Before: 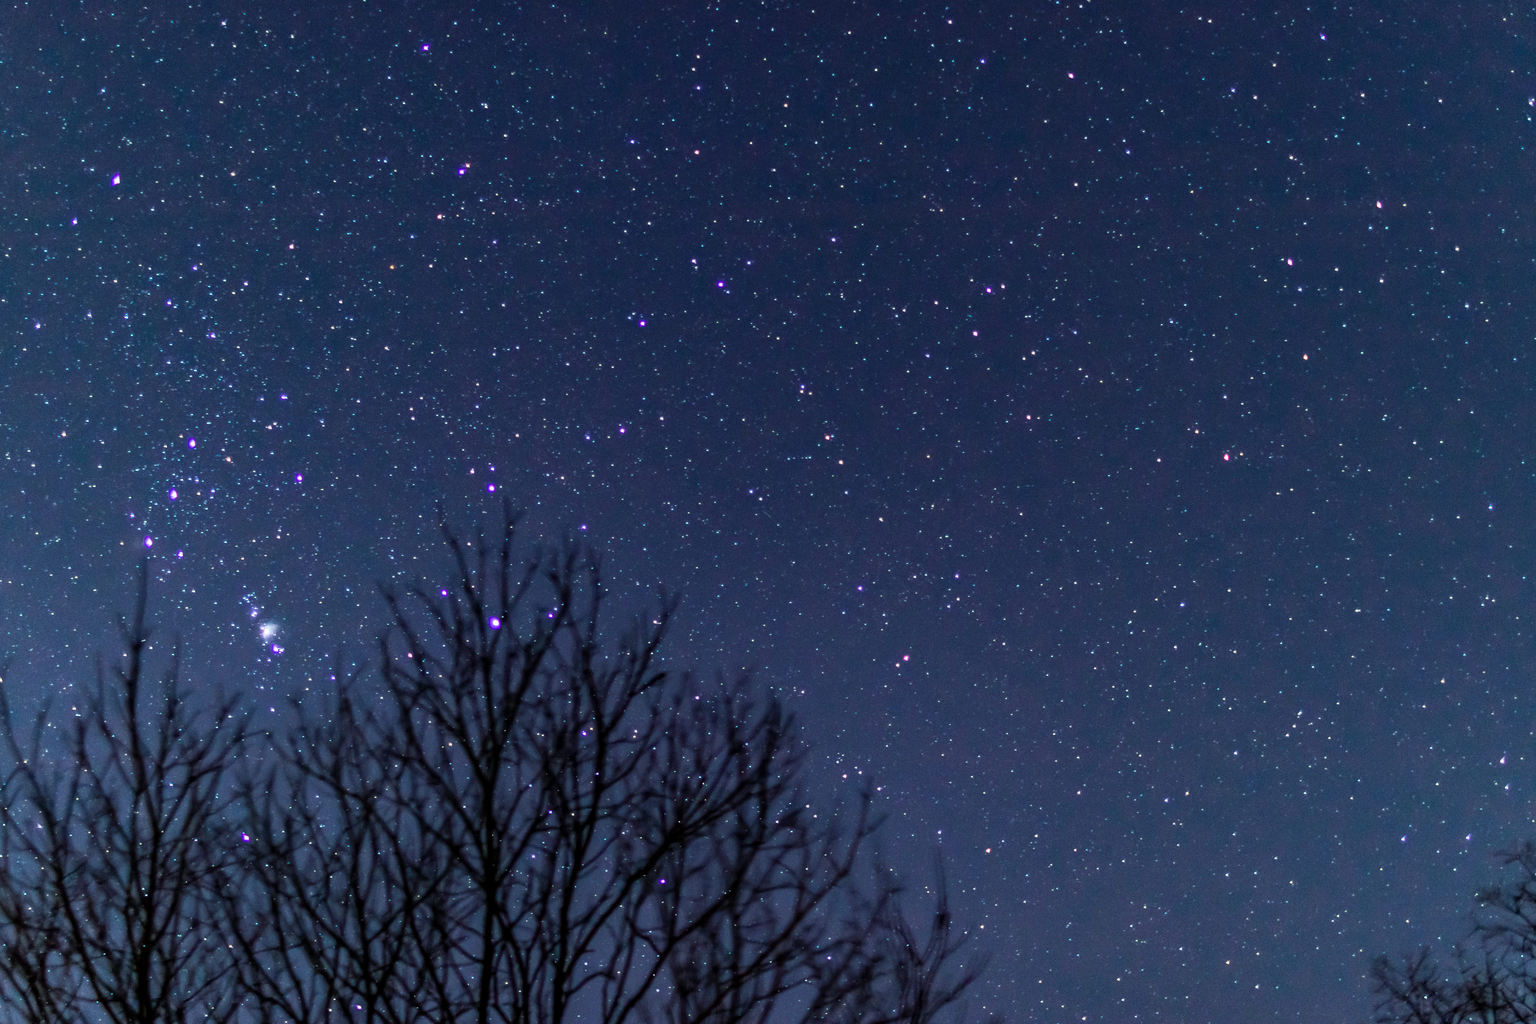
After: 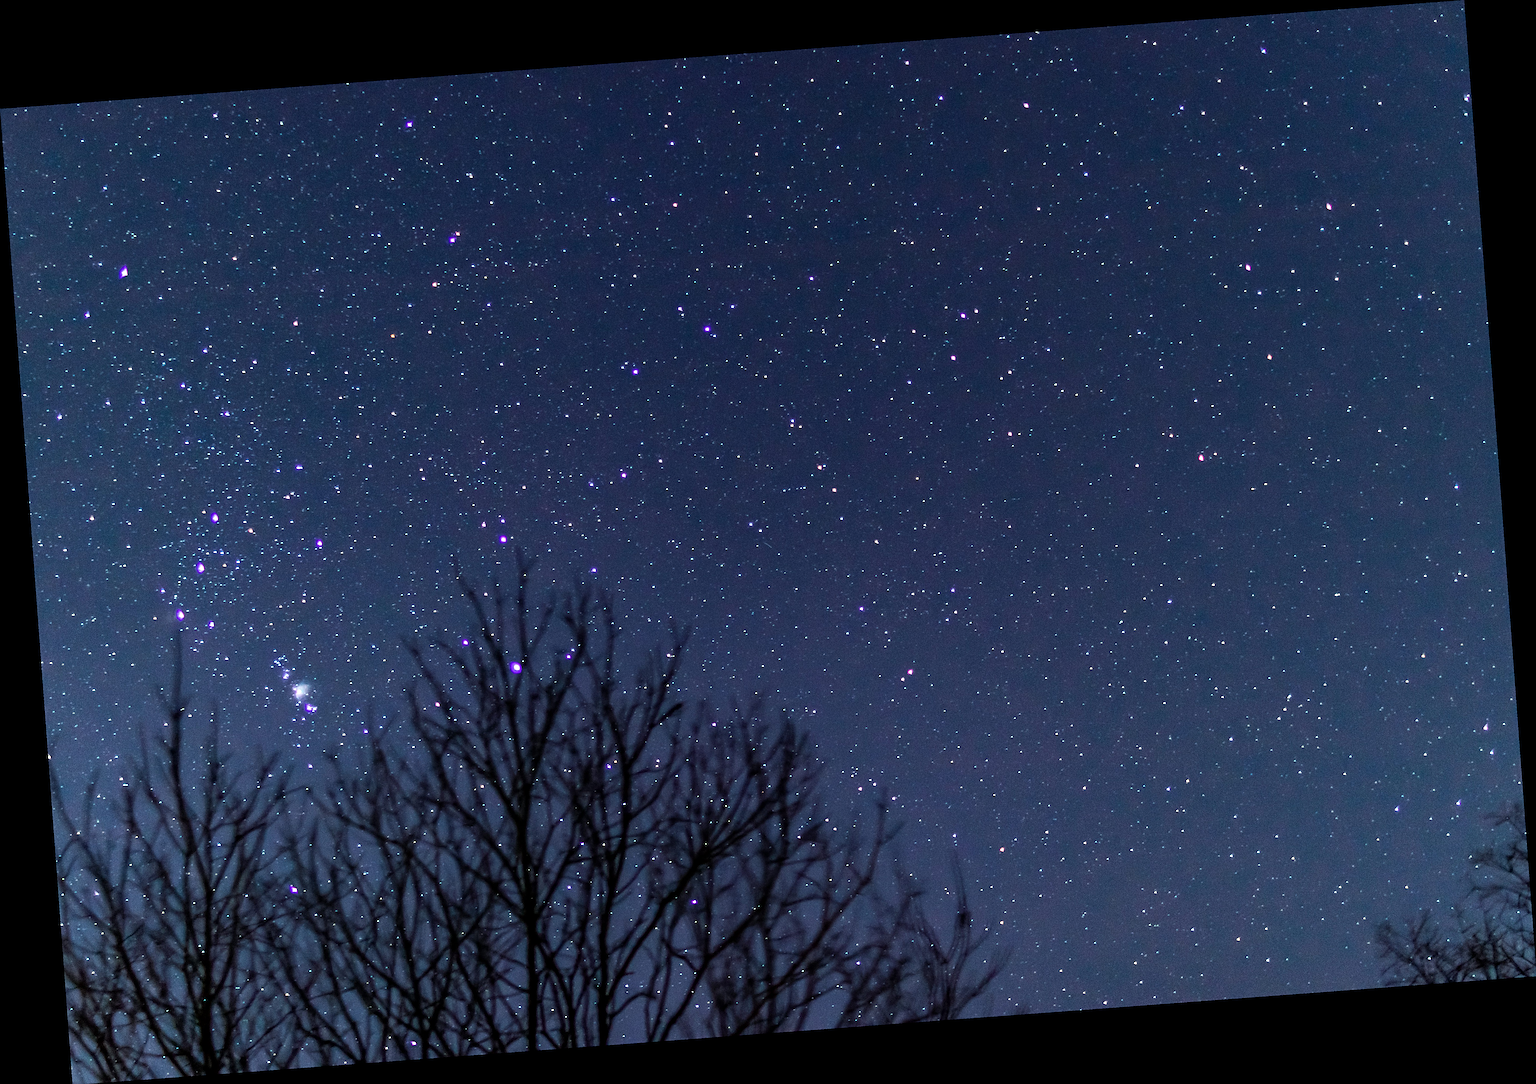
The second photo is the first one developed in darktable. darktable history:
sharpen: radius 4
rotate and perspective: rotation -4.25°, automatic cropping off
